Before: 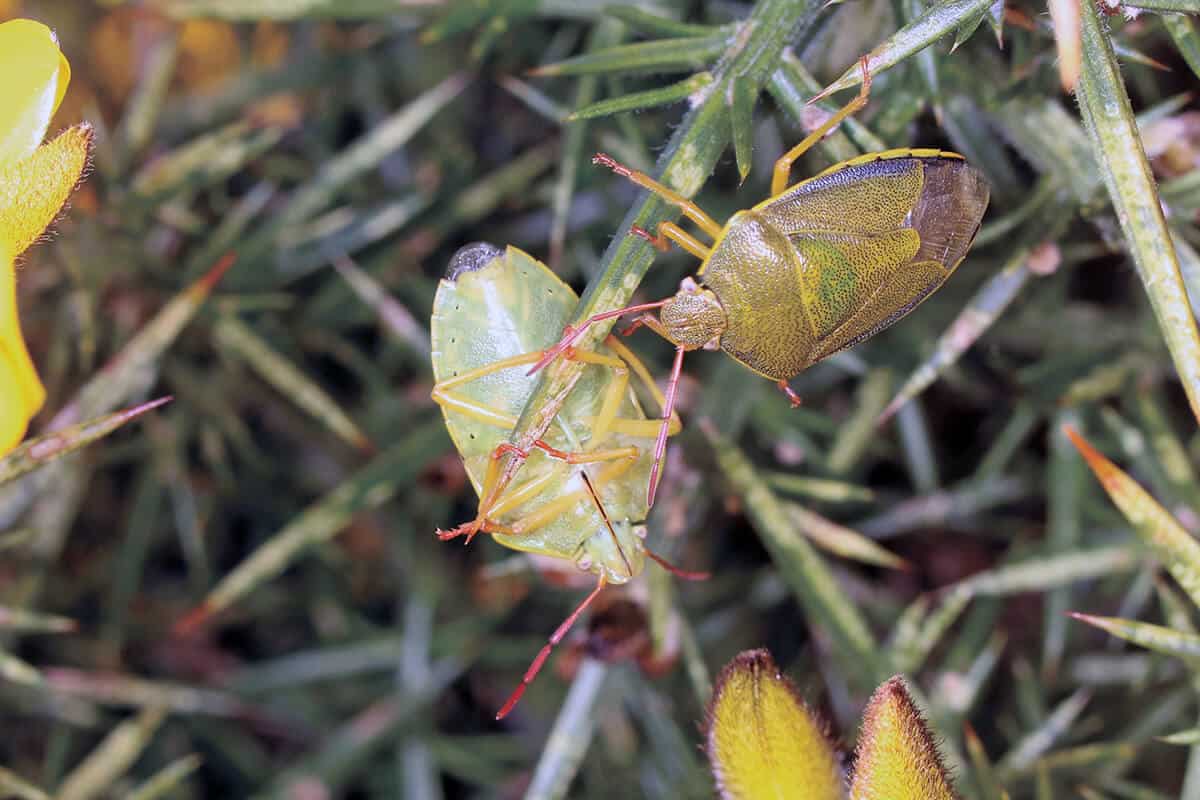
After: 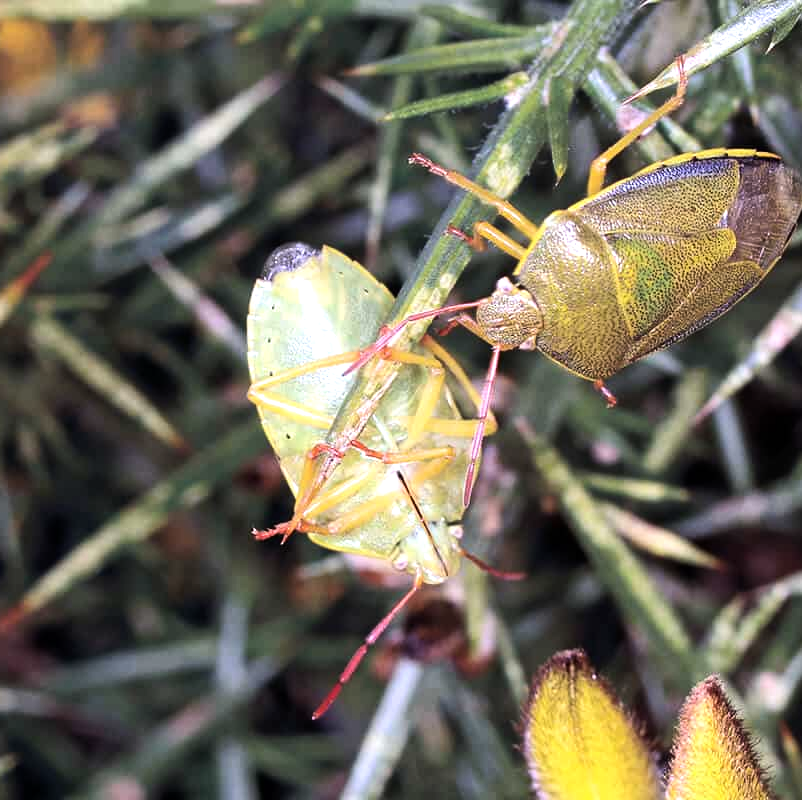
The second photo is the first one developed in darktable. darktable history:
crop: left 15.367%, right 17.73%
tone equalizer: -8 EV -0.772 EV, -7 EV -0.716 EV, -6 EV -0.6 EV, -5 EV -0.374 EV, -3 EV 0.402 EV, -2 EV 0.6 EV, -1 EV 0.687 EV, +0 EV 0.767 EV, edges refinement/feathering 500, mask exposure compensation -1.57 EV, preserve details no
